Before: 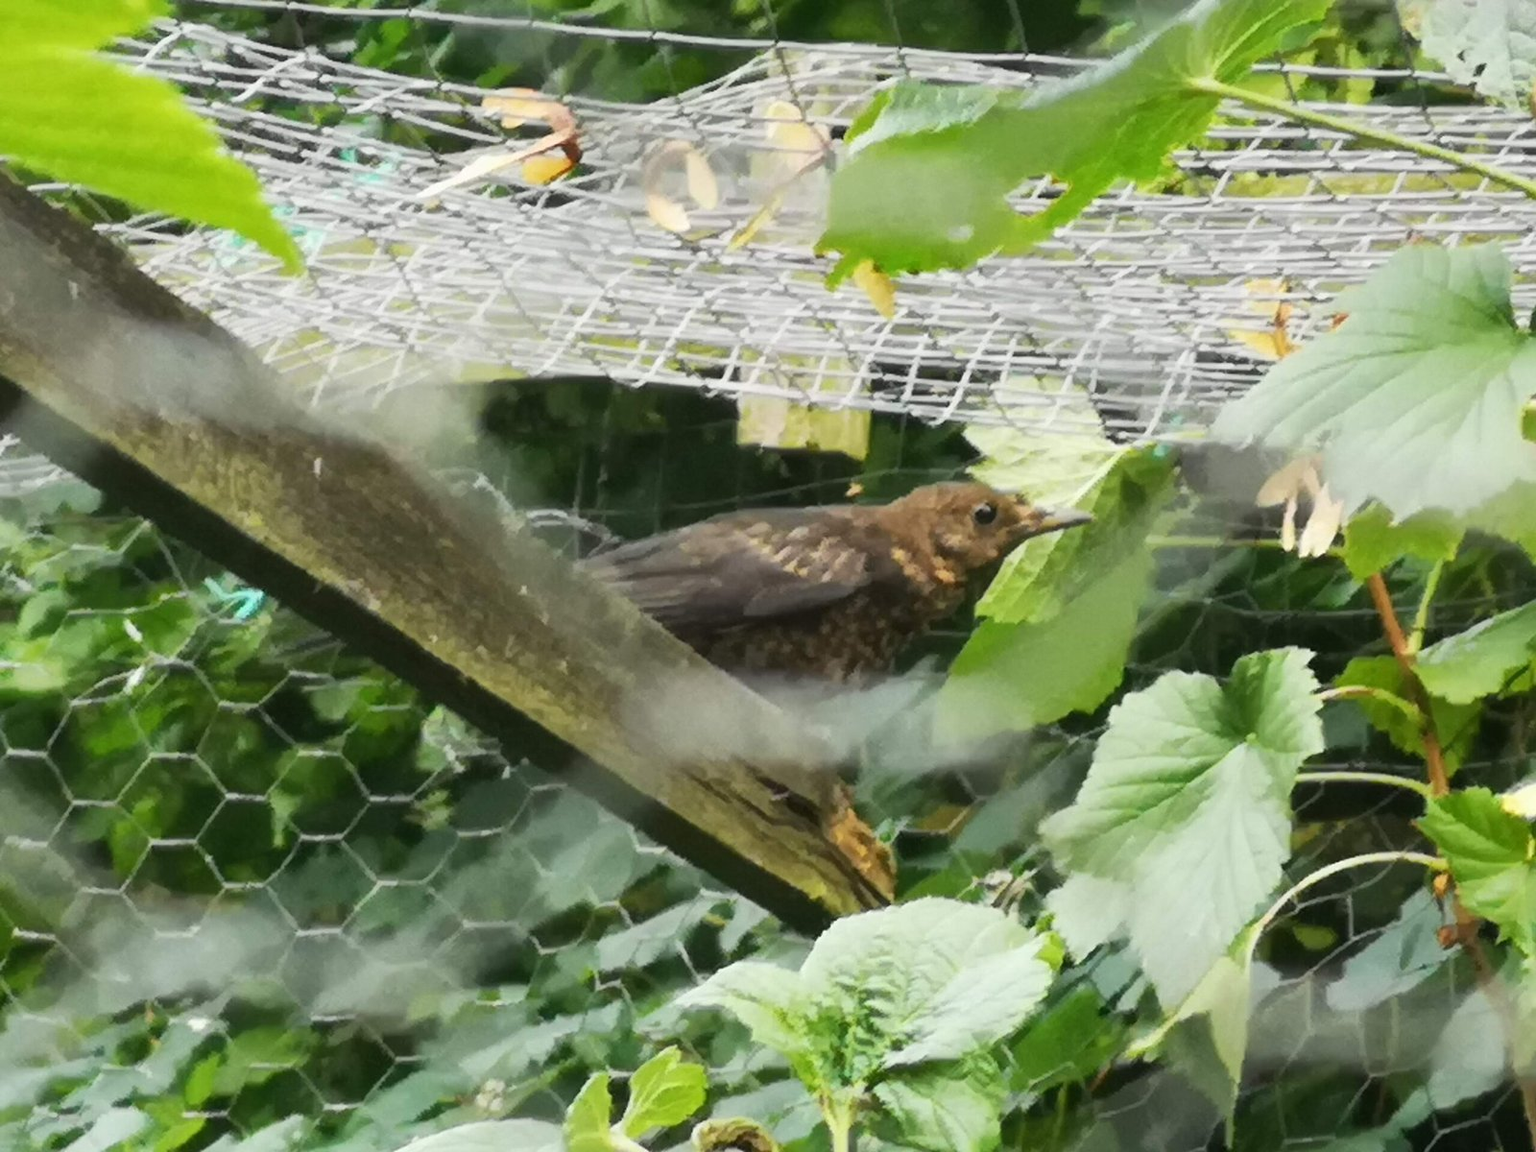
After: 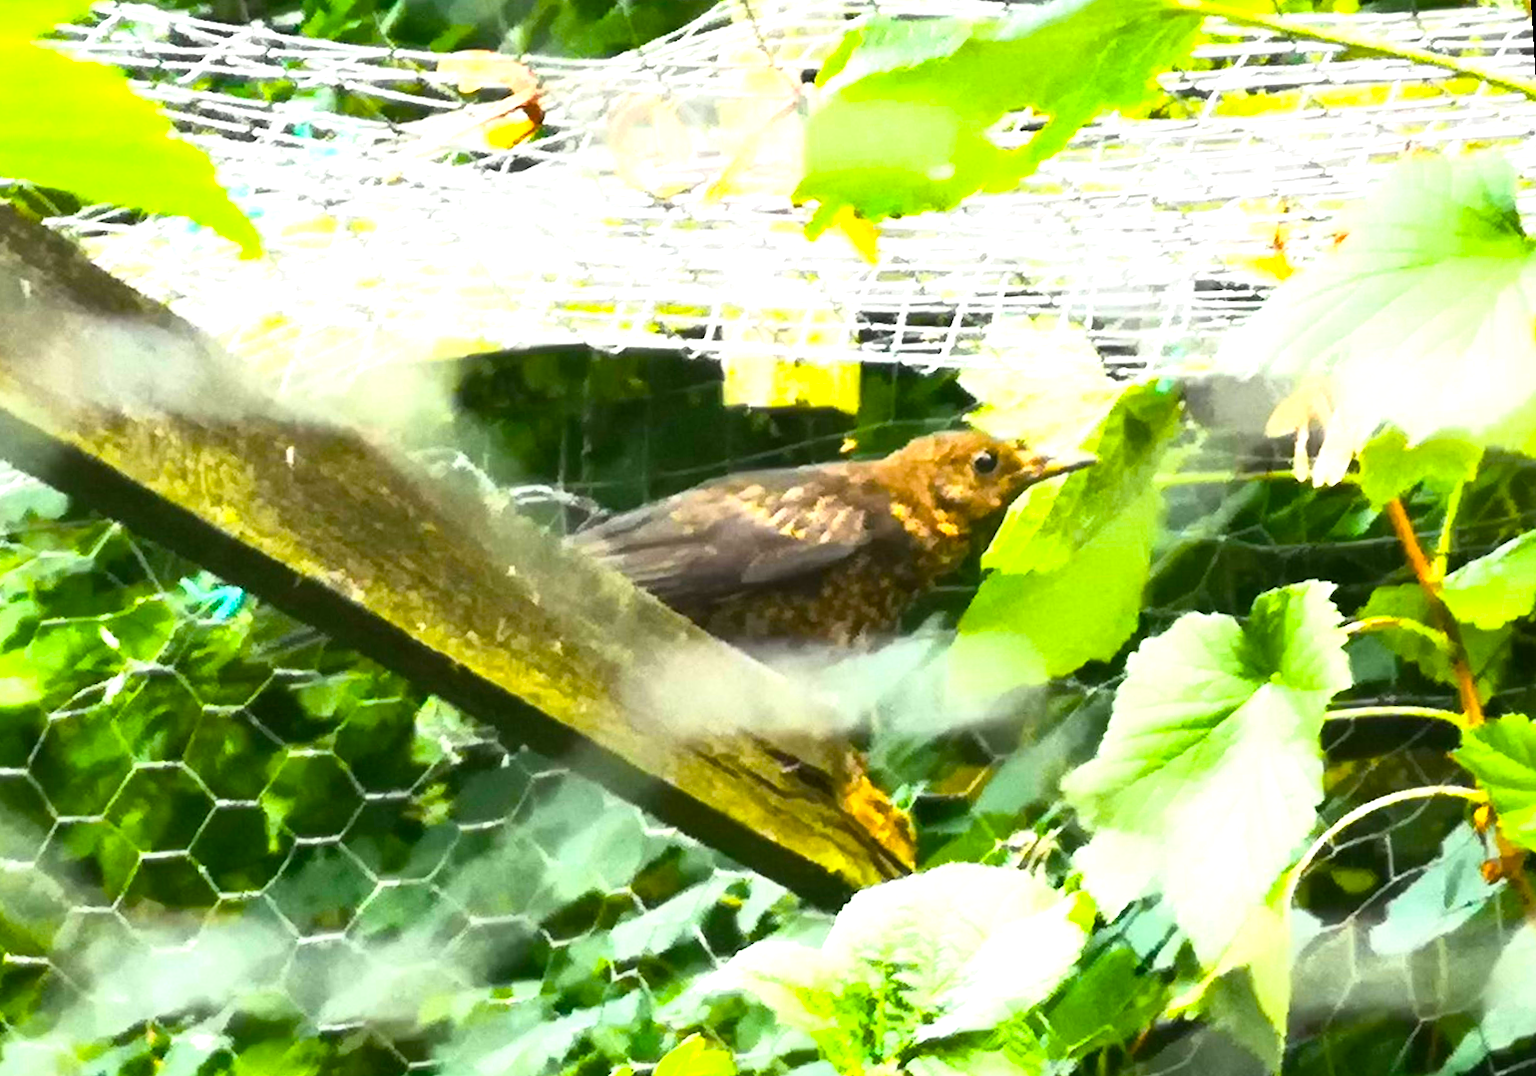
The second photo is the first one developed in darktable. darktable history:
crop and rotate: left 0.614%, top 0.179%, bottom 0.309%
color balance rgb: linear chroma grading › global chroma 9%, perceptual saturation grading › global saturation 36%, perceptual saturation grading › shadows 35%, perceptual brilliance grading › global brilliance 15%, perceptual brilliance grading › shadows -35%, global vibrance 15%
rotate and perspective: rotation -3.52°, crop left 0.036, crop right 0.964, crop top 0.081, crop bottom 0.919
base curve: curves: ch0 [(0, 0) (0.666, 0.806) (1, 1)]
exposure: black level correction 0, exposure 0.7 EV, compensate exposure bias true, compensate highlight preservation false
